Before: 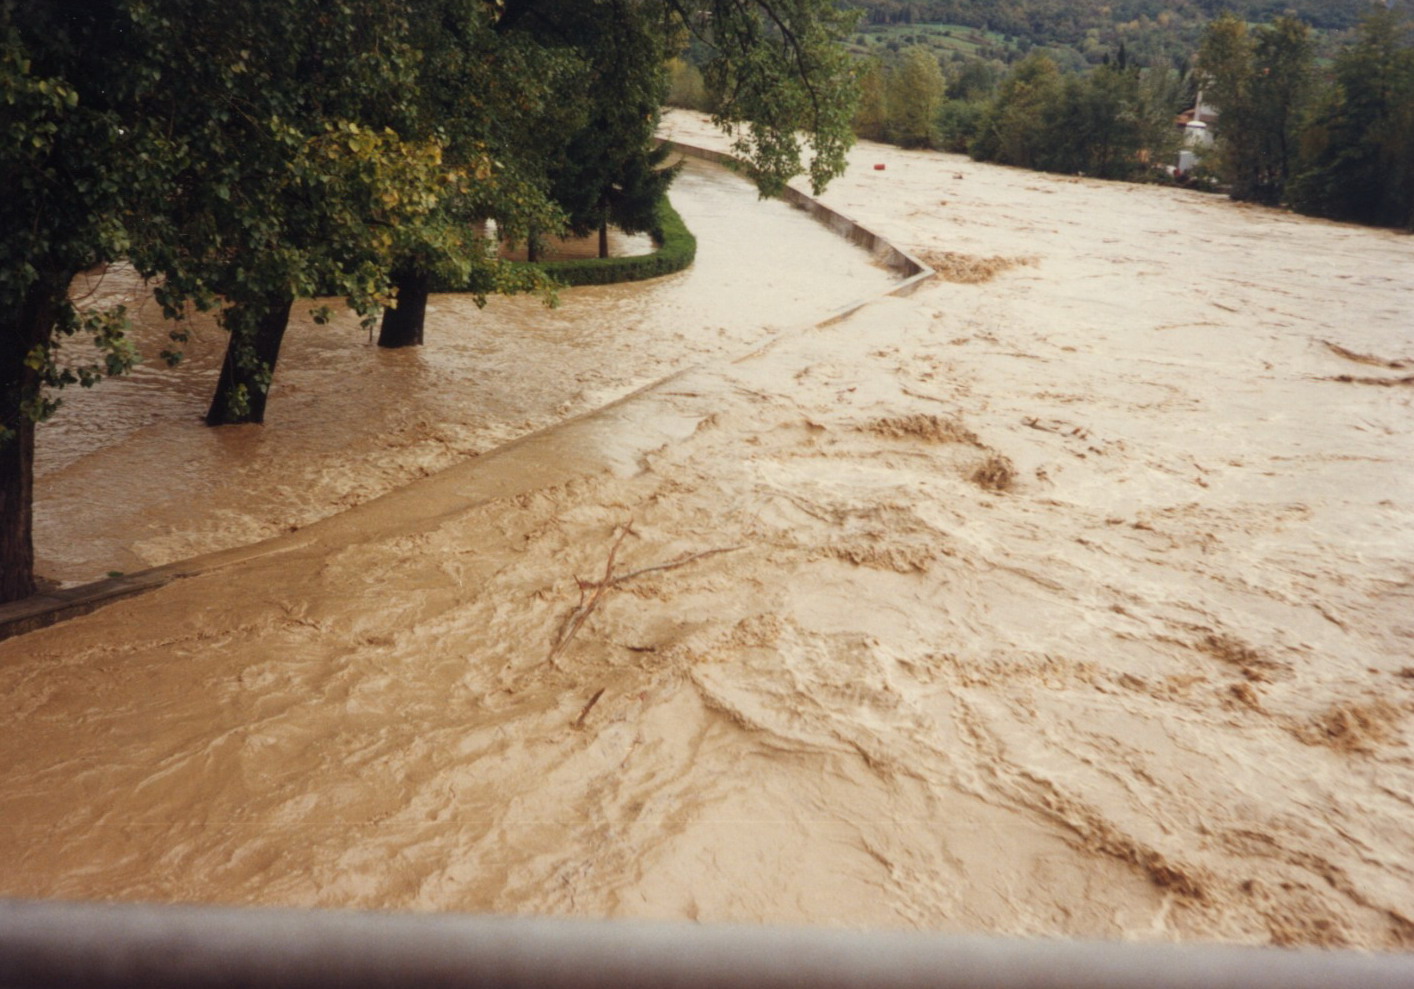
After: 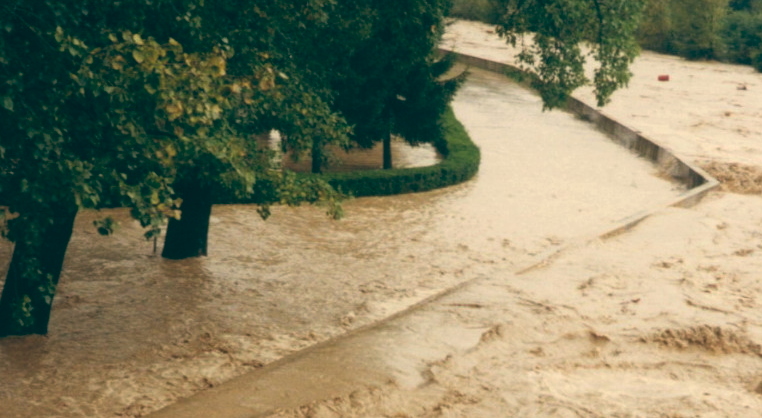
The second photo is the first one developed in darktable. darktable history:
color balance: lift [1.005, 0.99, 1.007, 1.01], gamma [1, 0.979, 1.011, 1.021], gain [0.923, 1.098, 1.025, 0.902], input saturation 90.45%, contrast 7.73%, output saturation 105.91%
crop: left 15.306%, top 9.065%, right 30.789%, bottom 48.638%
exposure: black level correction 0, compensate exposure bias true, compensate highlight preservation false
